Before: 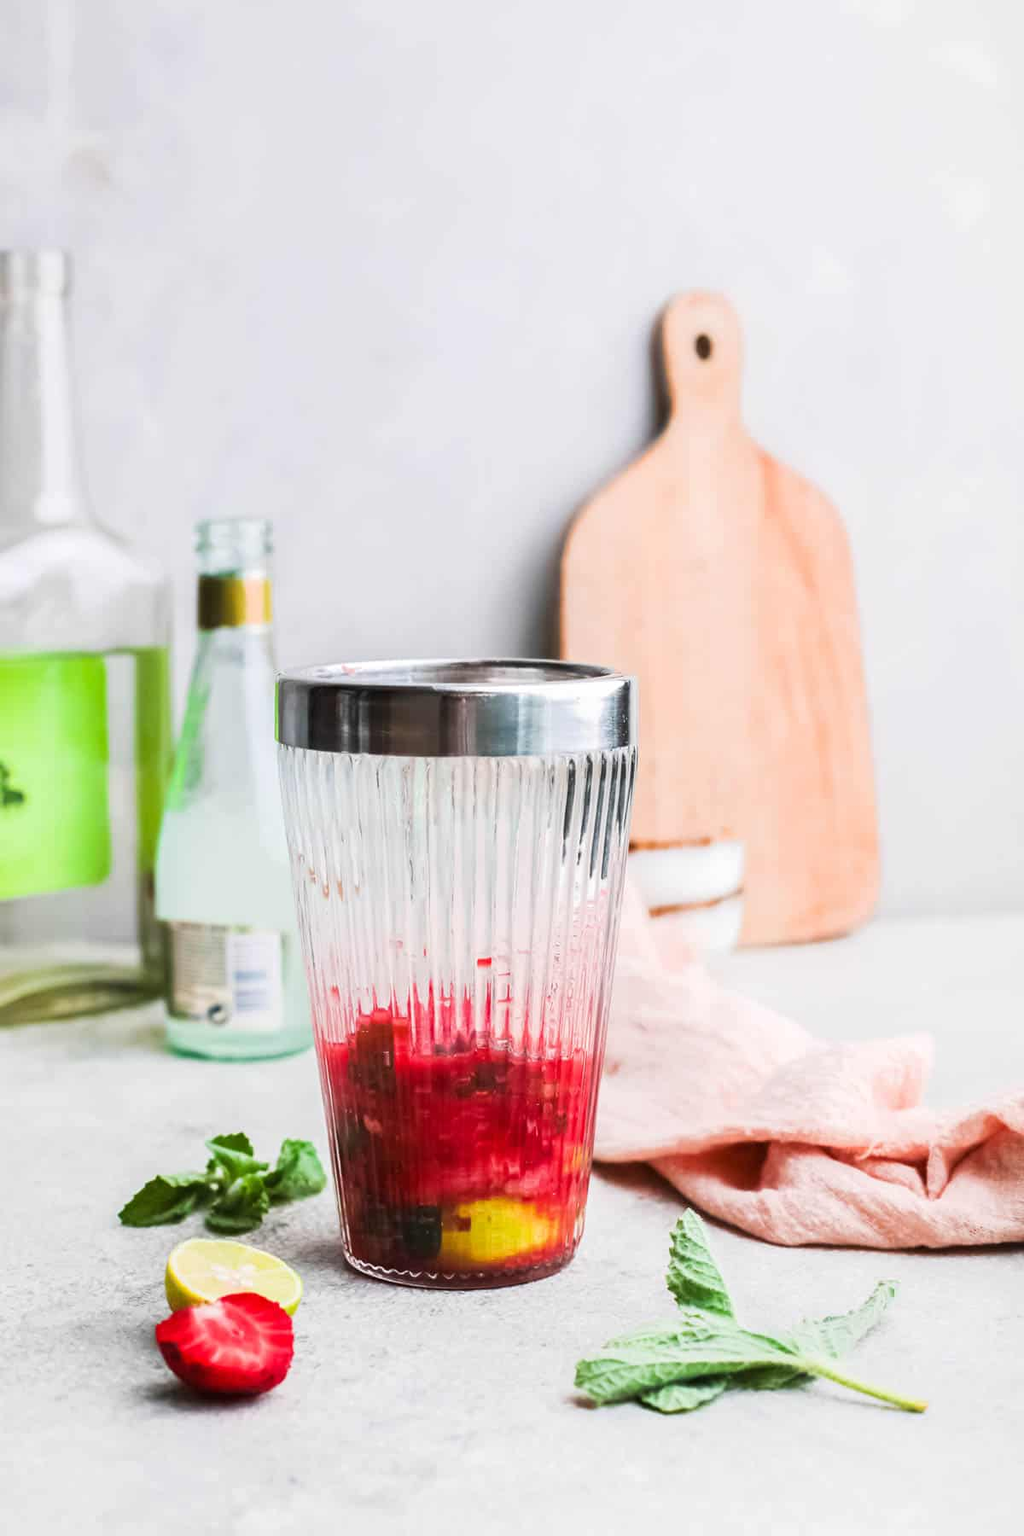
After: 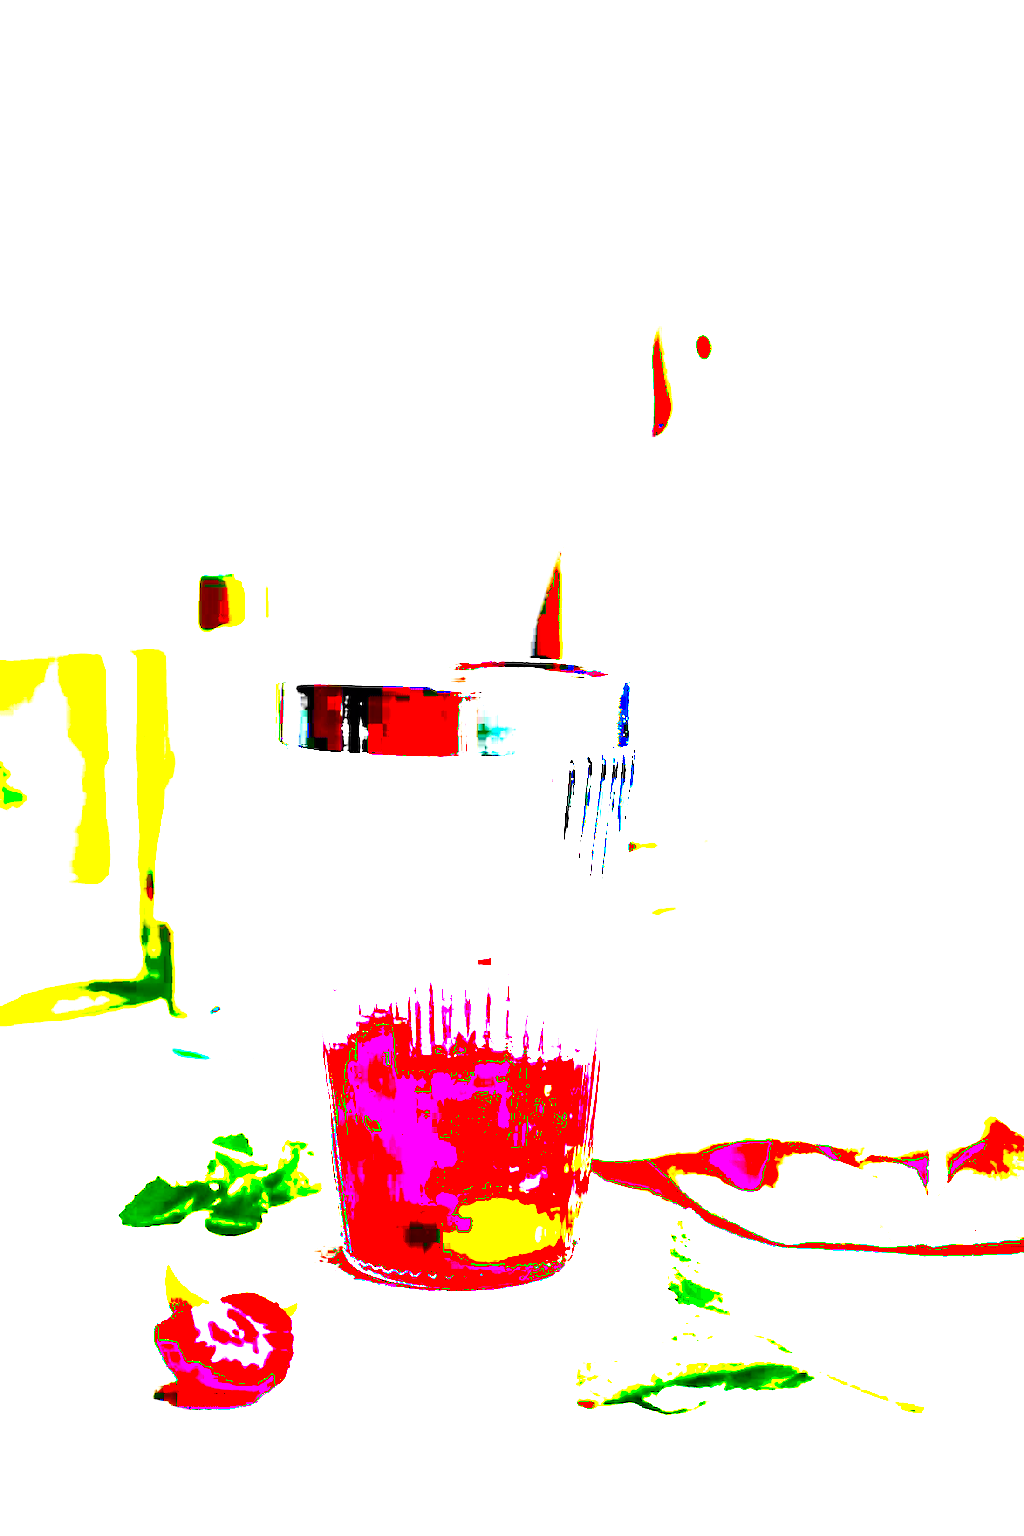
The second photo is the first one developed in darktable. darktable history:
exposure: black level correction 0.1, exposure 3 EV, compensate highlight preservation false
tone equalizer: on, module defaults
